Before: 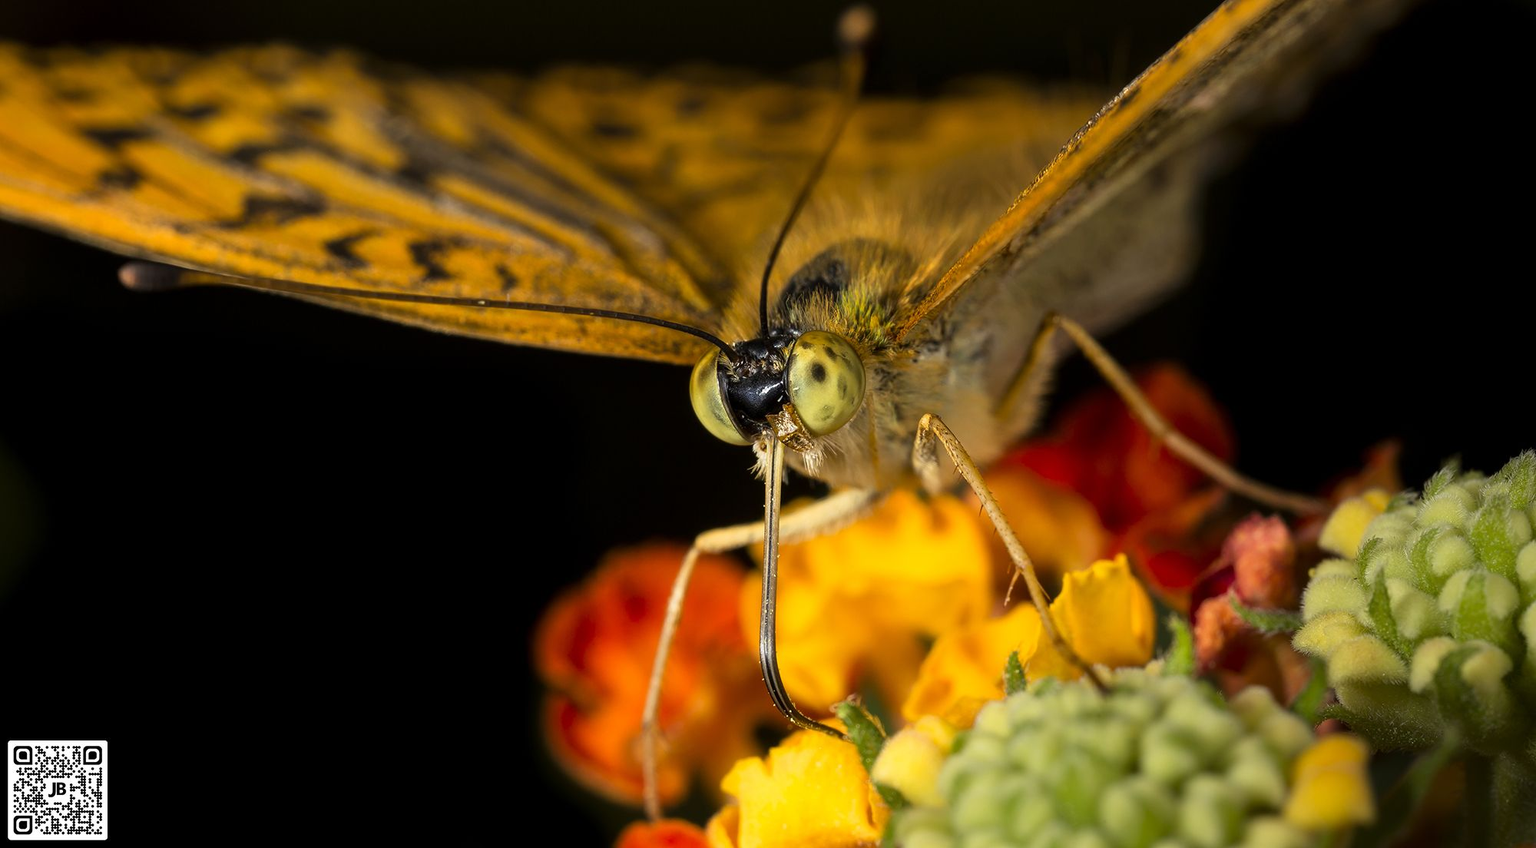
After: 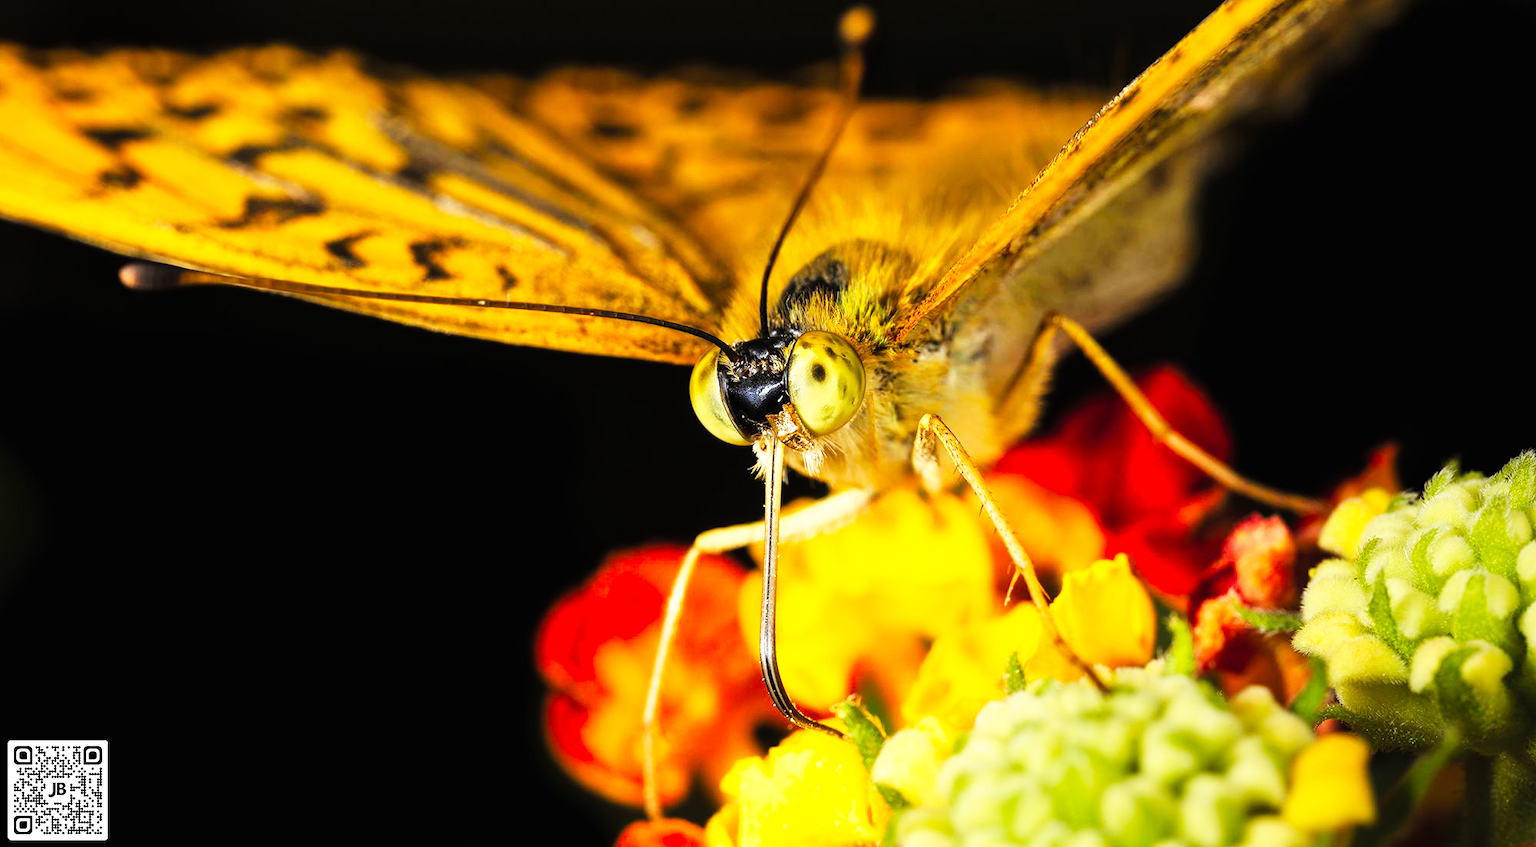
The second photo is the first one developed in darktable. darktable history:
contrast brightness saturation: brightness 0.09, saturation 0.19
base curve: curves: ch0 [(0, 0) (0.007, 0.004) (0.027, 0.03) (0.046, 0.07) (0.207, 0.54) (0.442, 0.872) (0.673, 0.972) (1, 1)], preserve colors none
